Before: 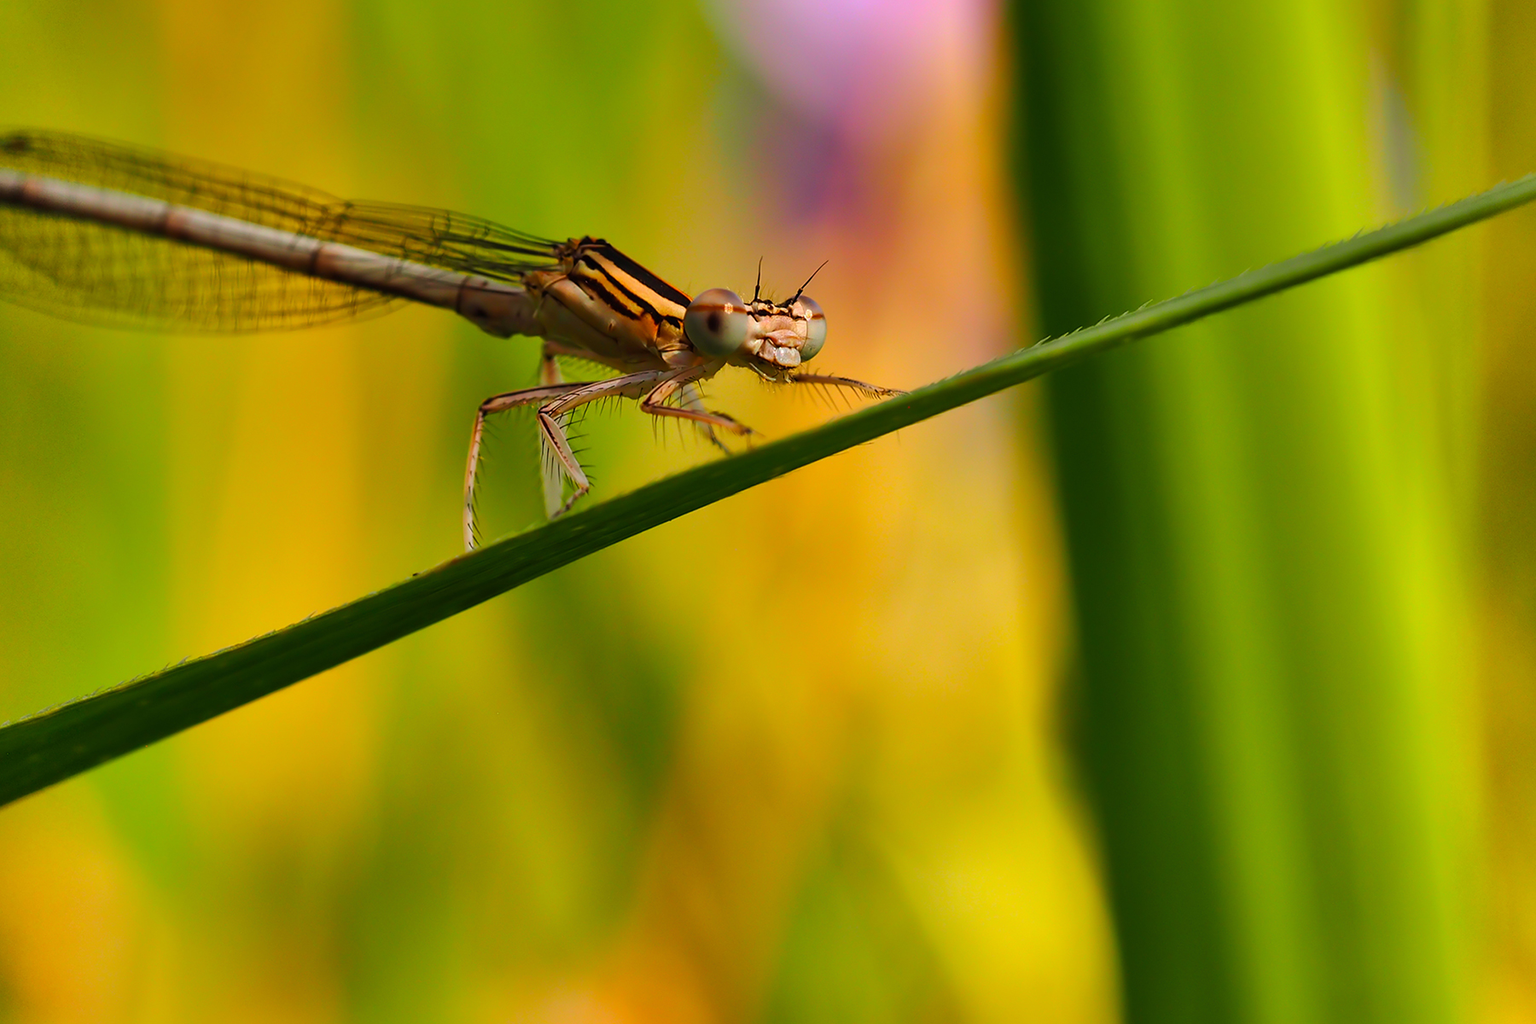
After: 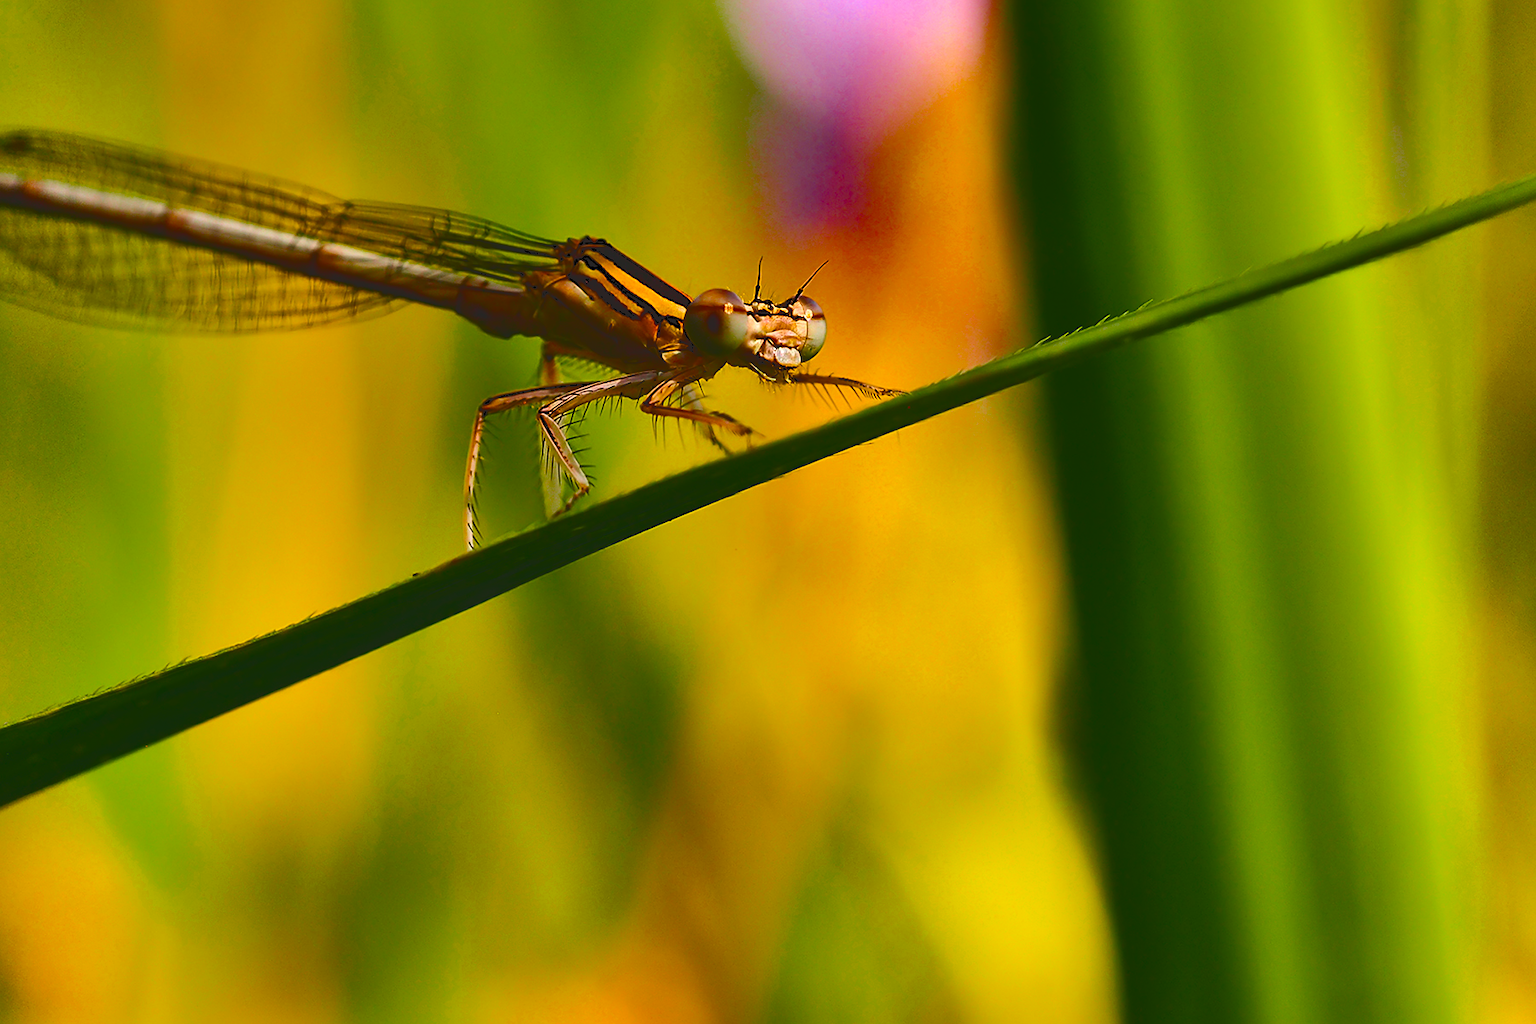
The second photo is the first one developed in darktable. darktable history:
sharpen: on, module defaults
tone equalizer: edges refinement/feathering 500, mask exposure compensation -1.57 EV, preserve details no
tone curve: curves: ch0 [(0, 0) (0.003, 0.147) (0.011, 0.147) (0.025, 0.147) (0.044, 0.147) (0.069, 0.147) (0.1, 0.15) (0.136, 0.158) (0.177, 0.174) (0.224, 0.198) (0.277, 0.241) (0.335, 0.292) (0.399, 0.361) (0.468, 0.452) (0.543, 0.568) (0.623, 0.679) (0.709, 0.793) (0.801, 0.886) (0.898, 0.966) (1, 1)], color space Lab, independent channels, preserve colors none
color balance rgb: linear chroma grading › global chroma 9.076%, perceptual saturation grading › global saturation 19.408%, global vibrance 15.776%, saturation formula JzAzBz (2021)
